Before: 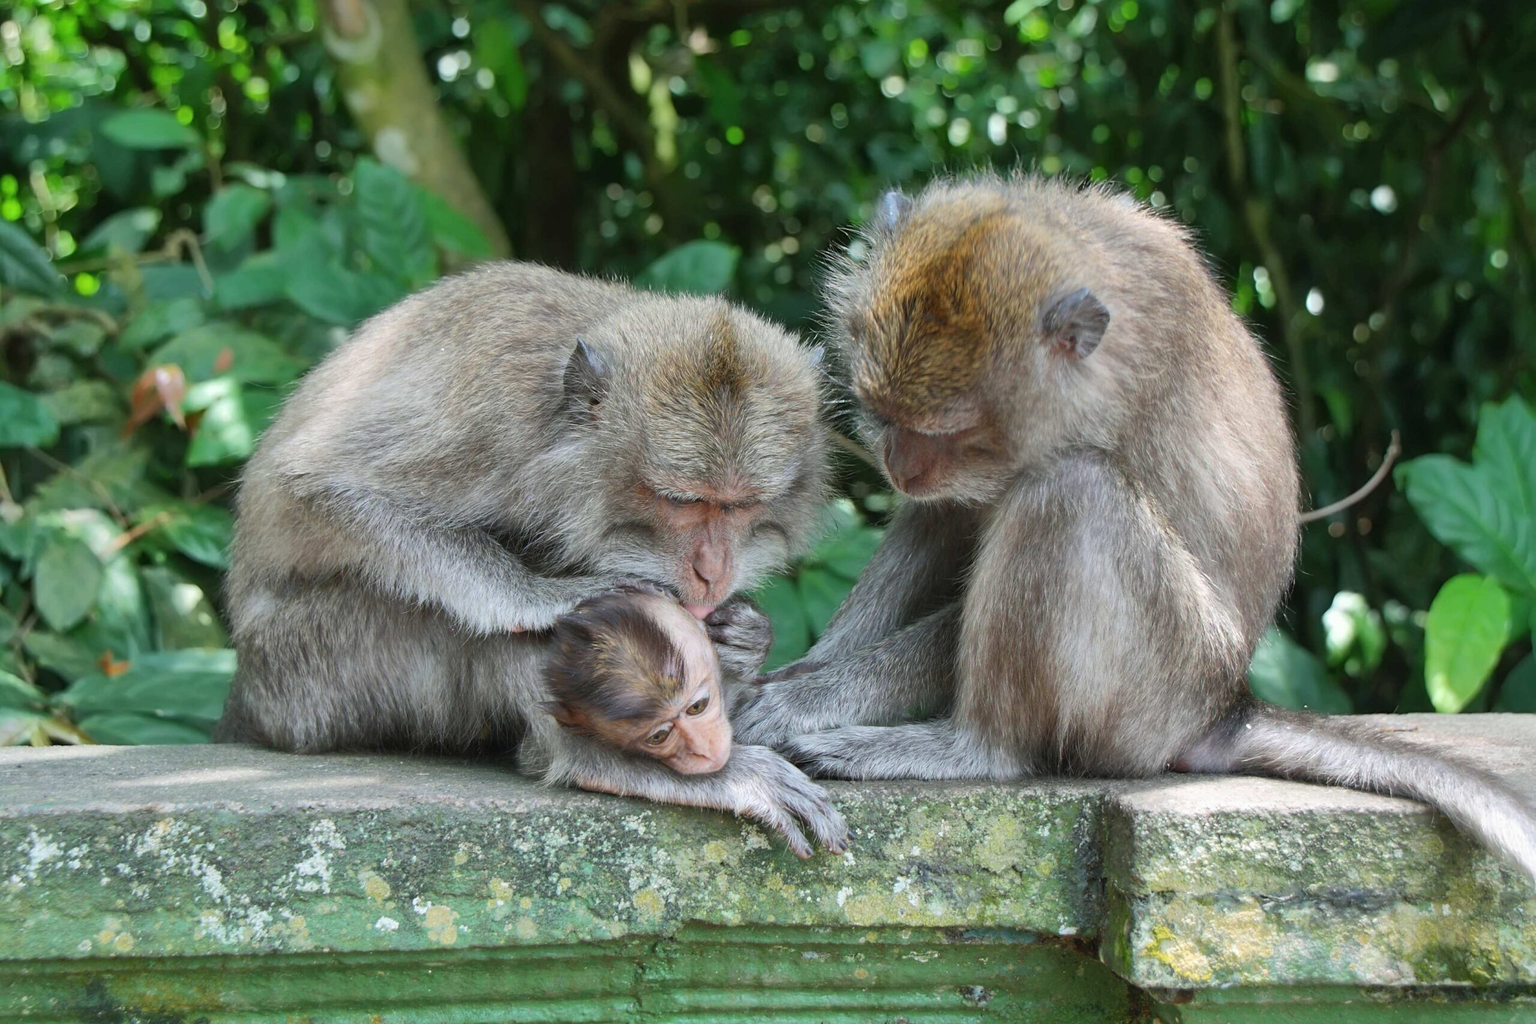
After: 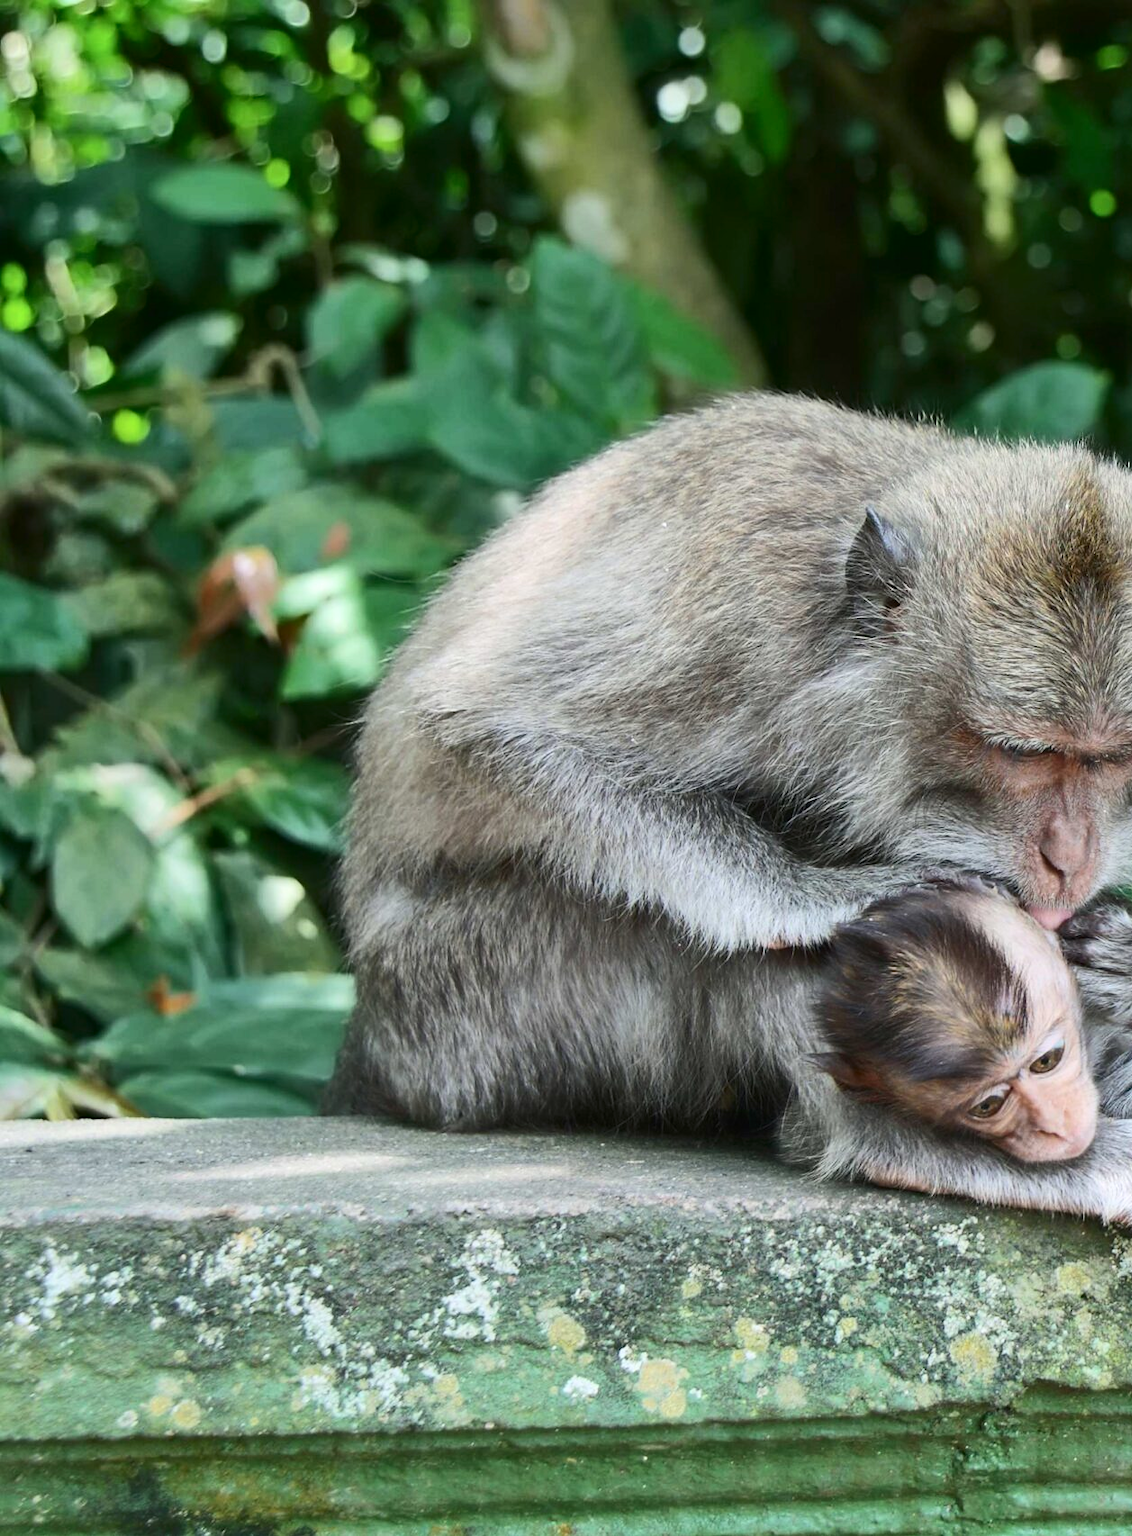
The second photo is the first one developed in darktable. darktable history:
crop and rotate: left 0%, top 0%, right 50.845%
contrast brightness saturation: contrast 0.22
